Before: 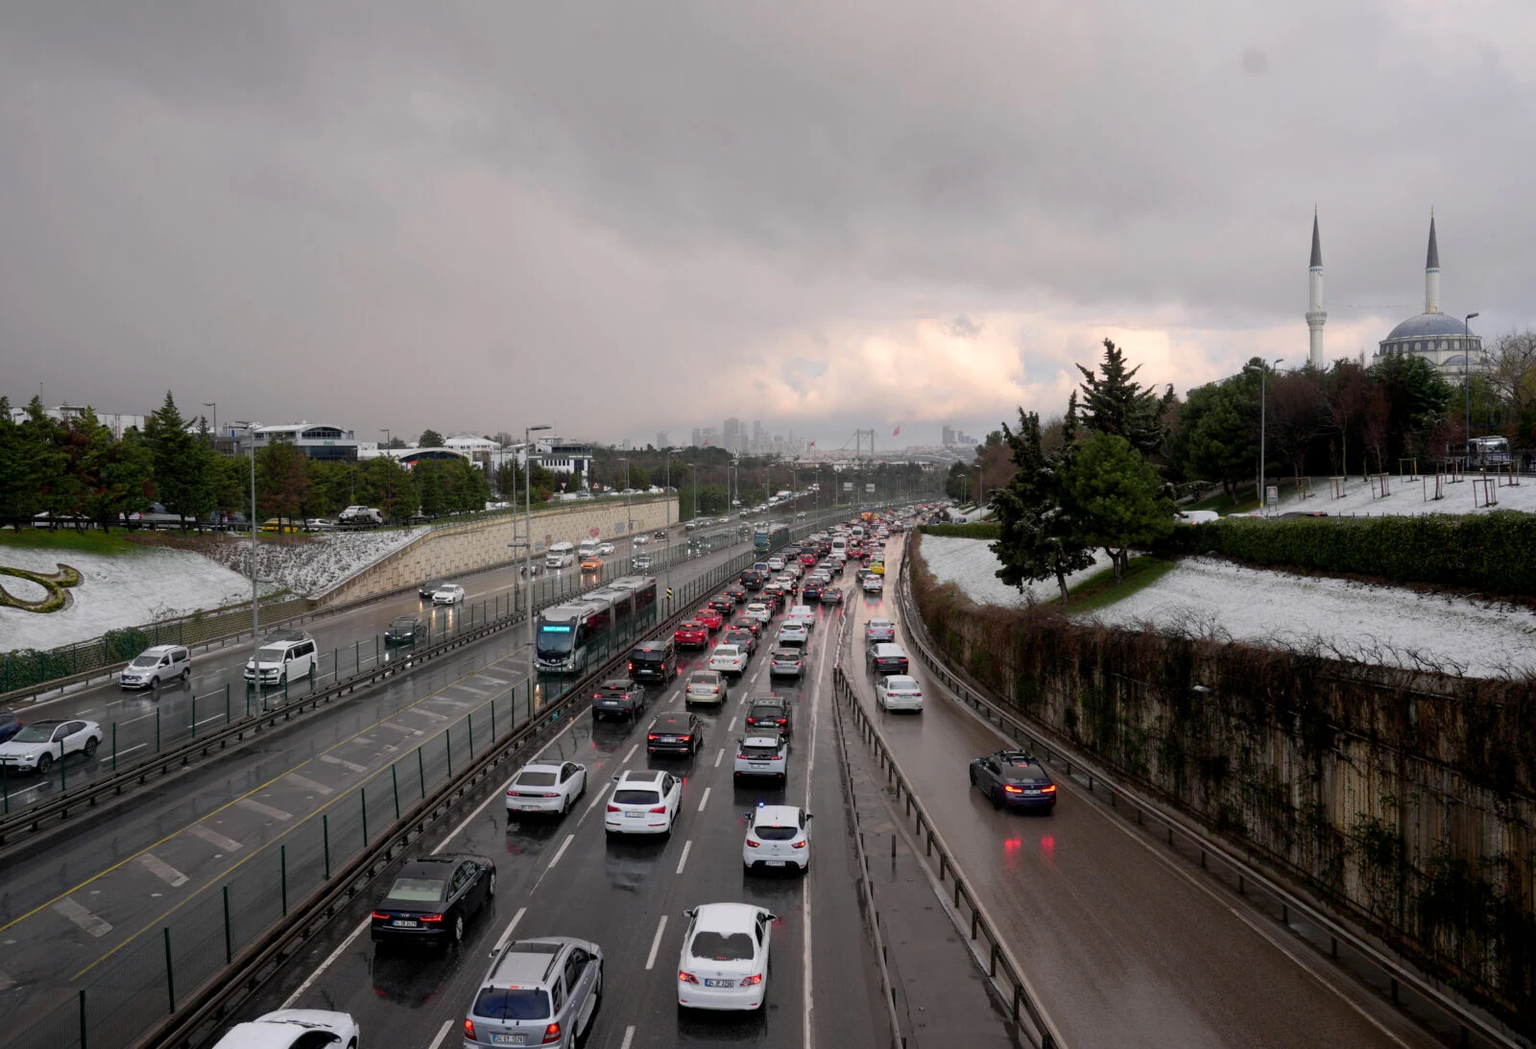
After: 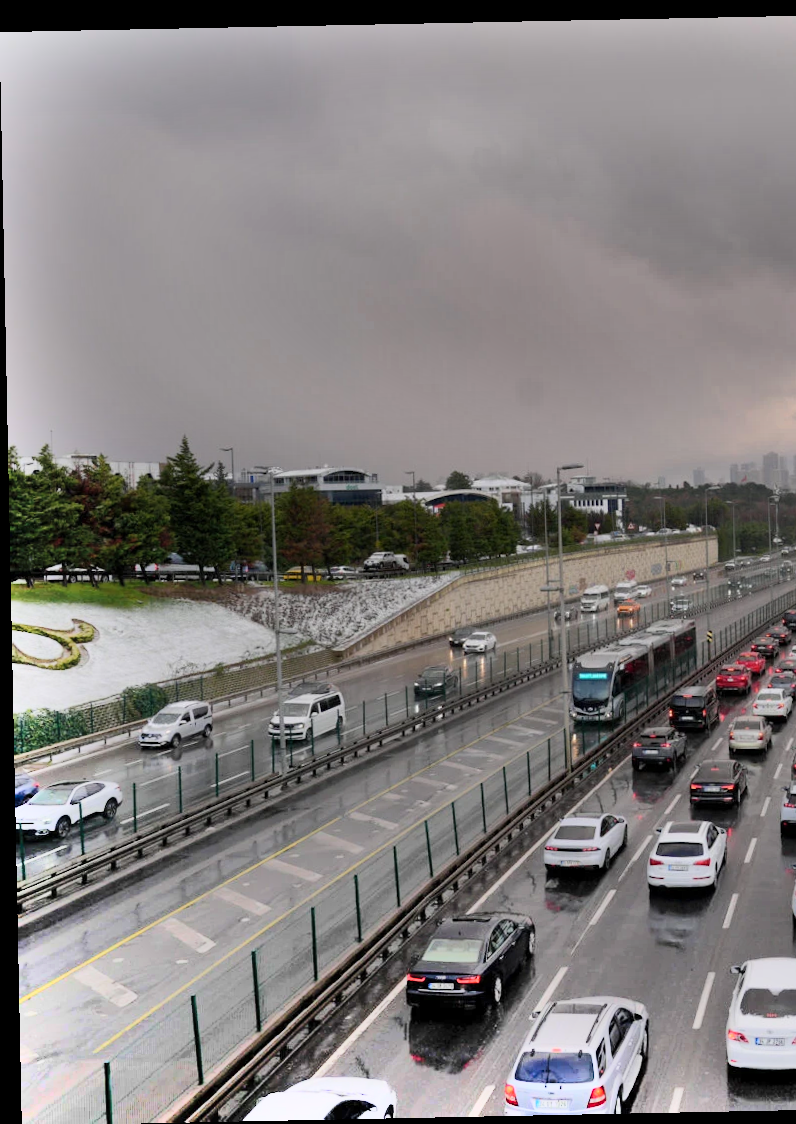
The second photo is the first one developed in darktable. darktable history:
crop and rotate: left 0%, top 0%, right 50.845%
rotate and perspective: rotation -1.17°, automatic cropping off
shadows and highlights: radius 123.98, shadows 100, white point adjustment -3, highlights -100, highlights color adjustment 89.84%, soften with gaussian
